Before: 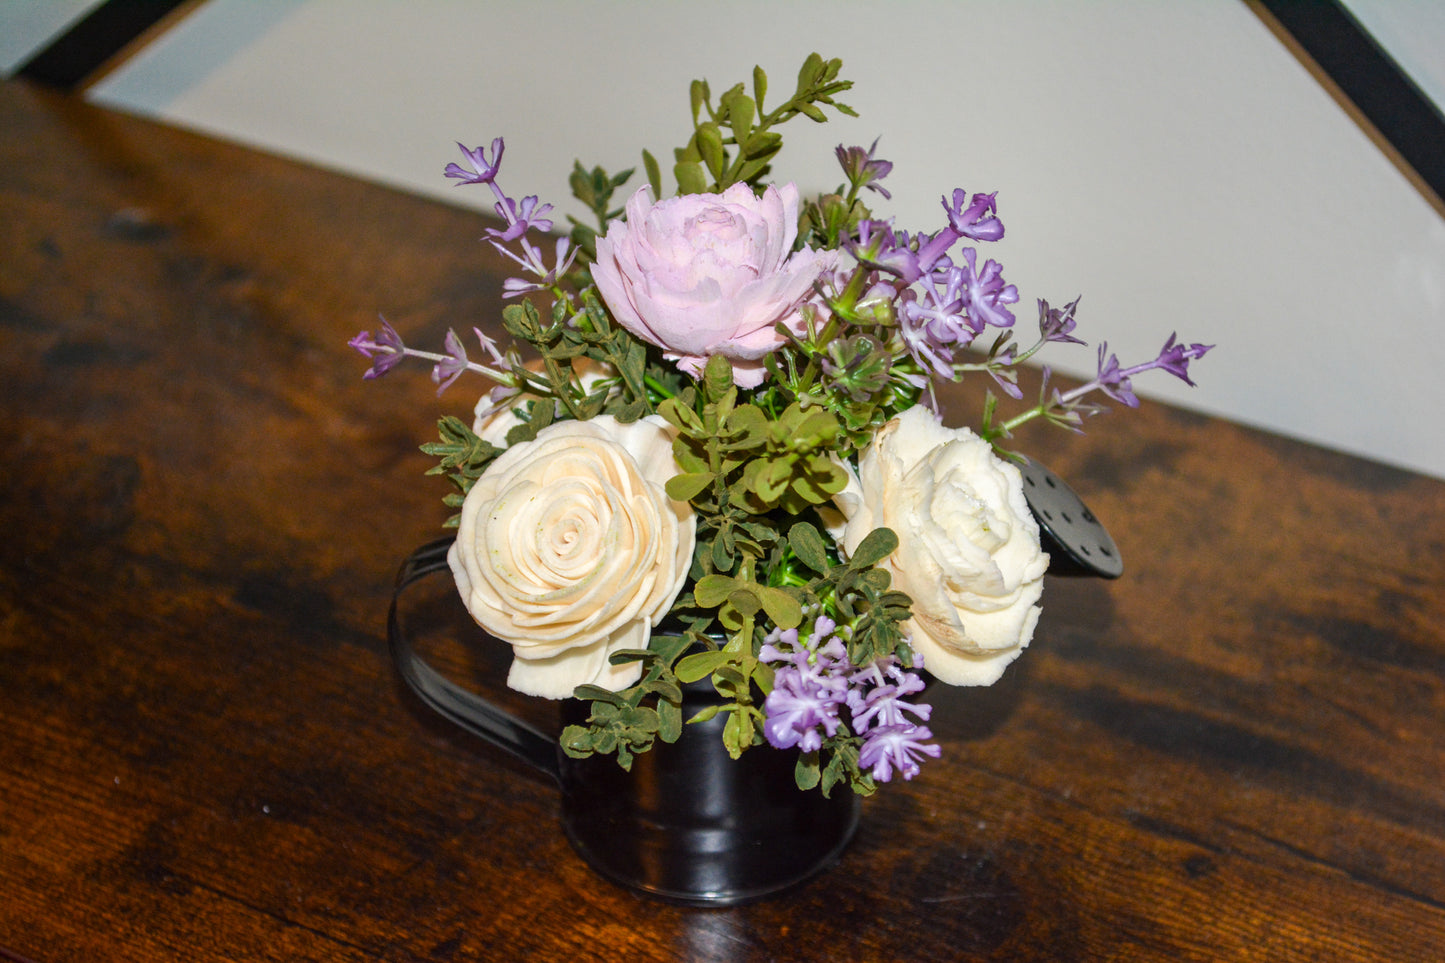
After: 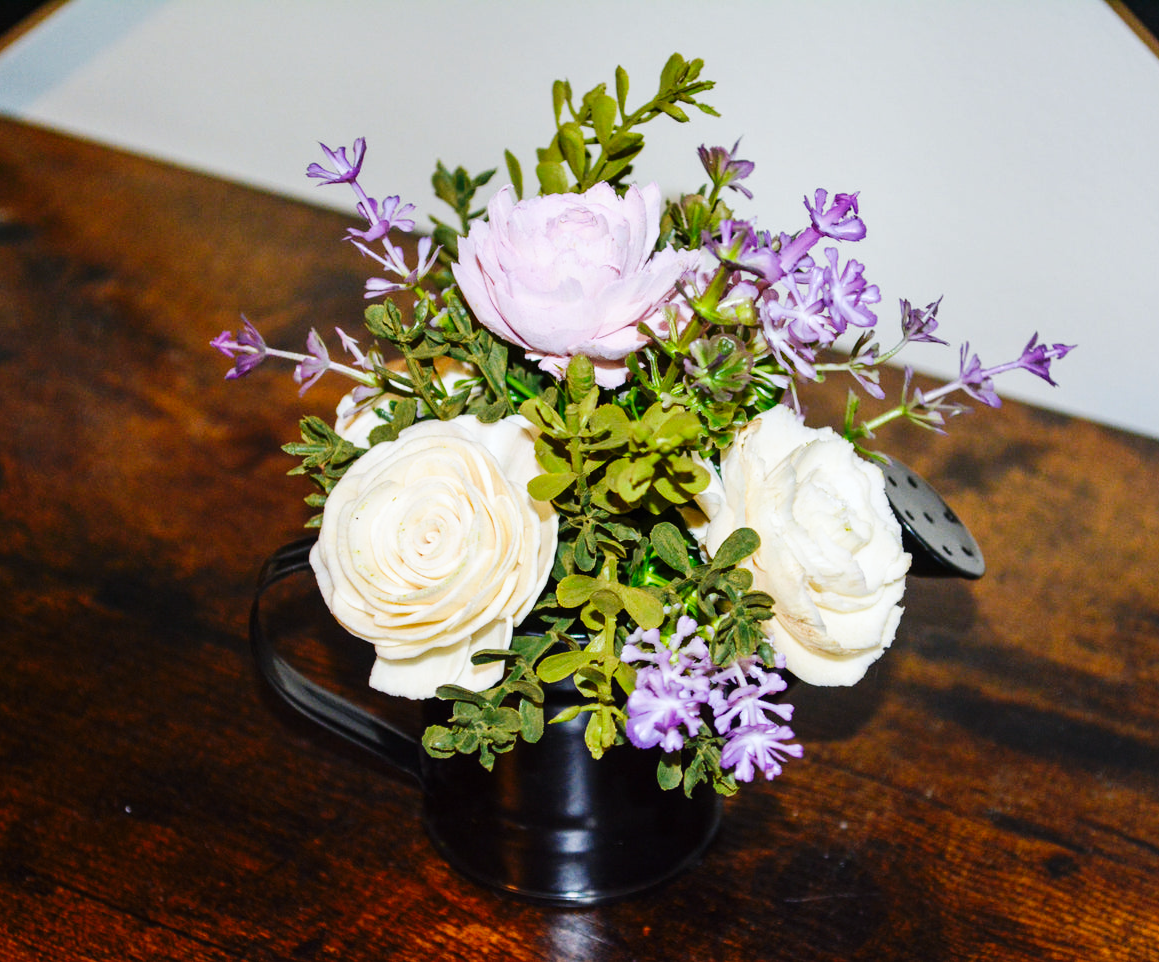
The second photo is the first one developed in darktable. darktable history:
crop and rotate: left 9.597%, right 10.195%
white balance: red 0.967, blue 1.049
base curve: curves: ch0 [(0, 0) (0.036, 0.025) (0.121, 0.166) (0.206, 0.329) (0.605, 0.79) (1, 1)], preserve colors none
color balance: mode lift, gamma, gain (sRGB)
